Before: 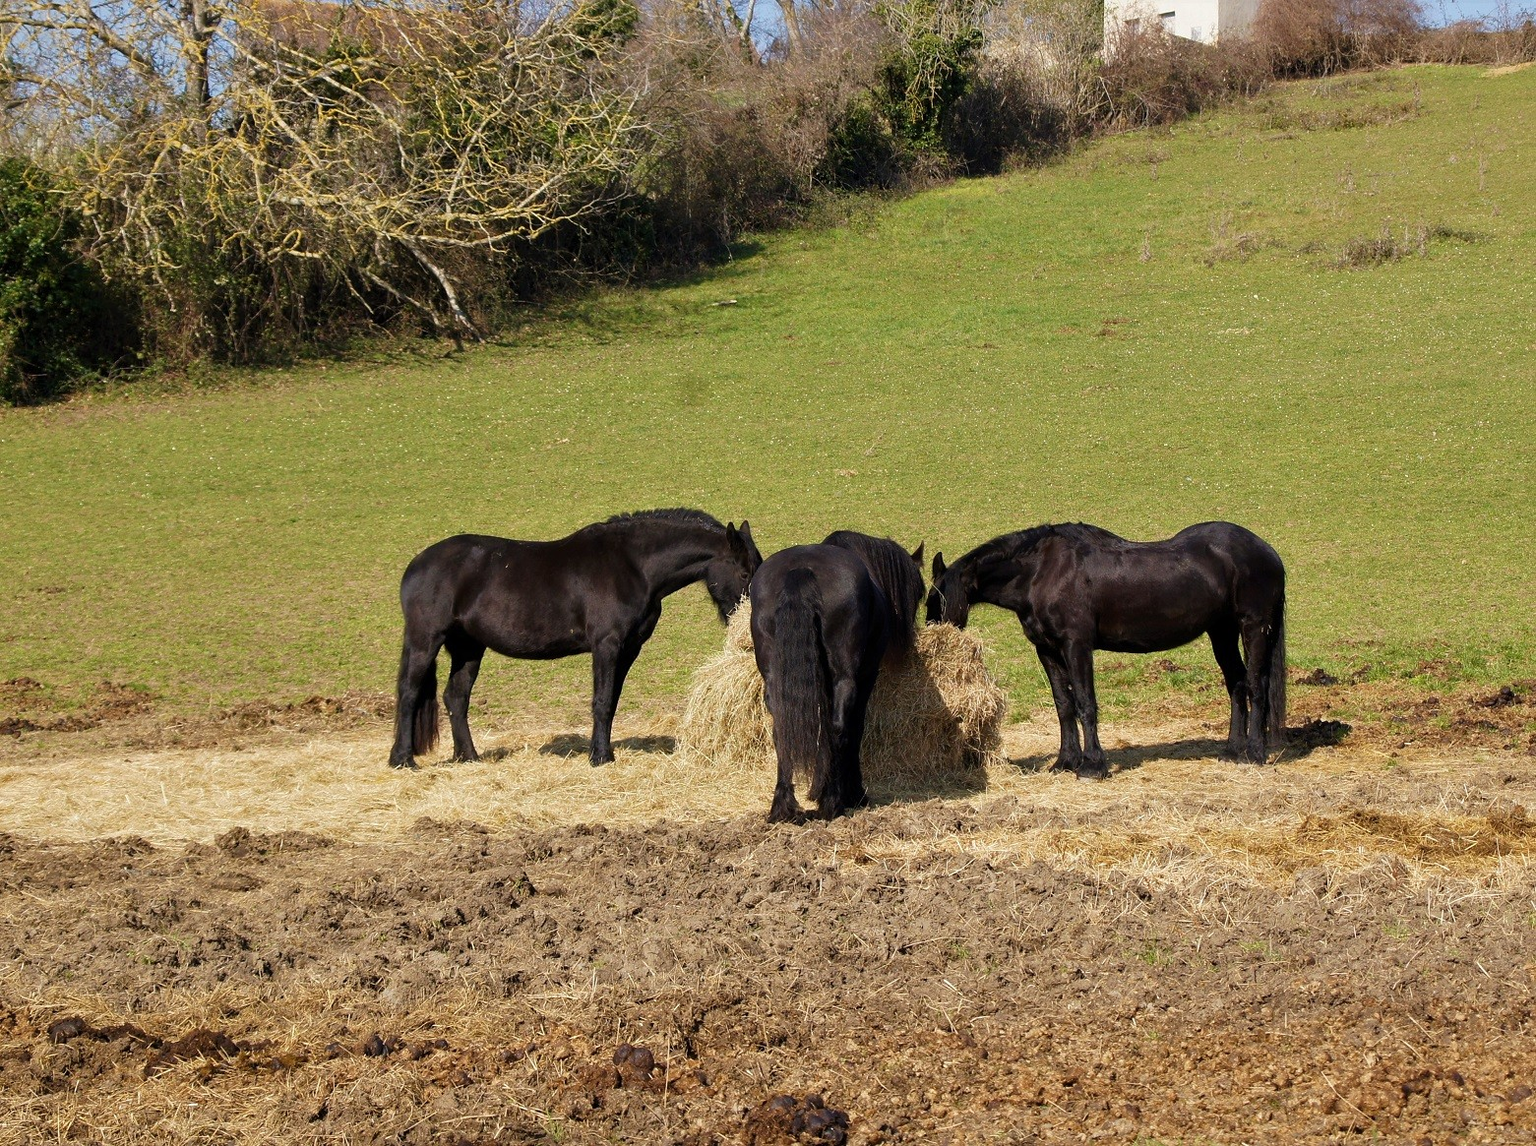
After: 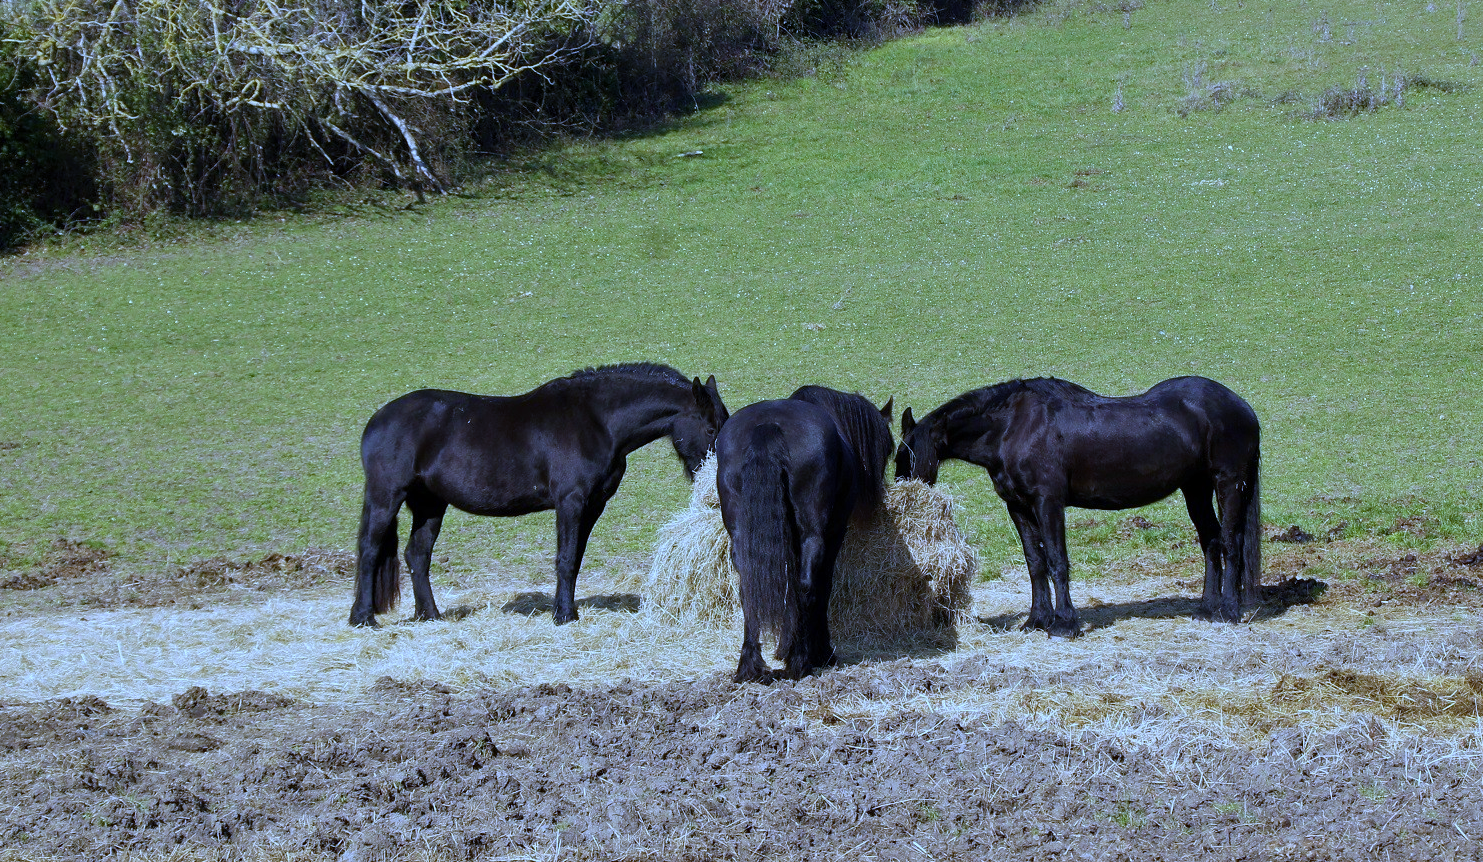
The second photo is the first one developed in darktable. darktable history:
white balance: red 0.766, blue 1.537
crop and rotate: left 2.991%, top 13.302%, right 1.981%, bottom 12.636%
